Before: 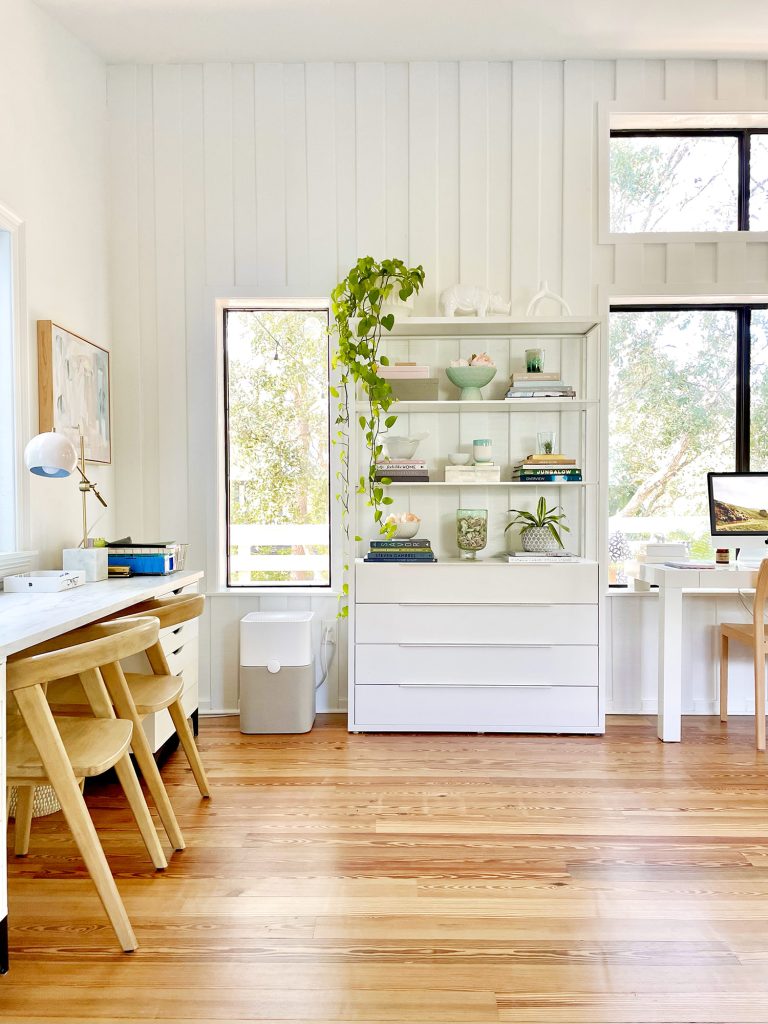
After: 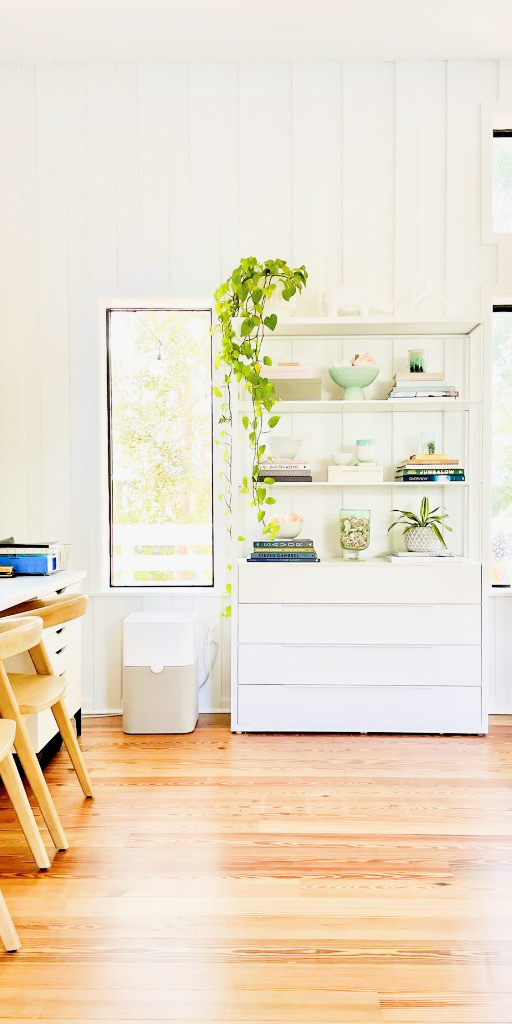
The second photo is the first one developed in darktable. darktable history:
crop and rotate: left 15.351%, right 17.916%
exposure: black level correction 0, exposure 1.02 EV, compensate highlight preservation false
filmic rgb: black relative exposure -7.65 EV, white relative exposure 4.56 EV, threshold 2.98 EV, hardness 3.61, contrast 1.261, preserve chrominance max RGB, enable highlight reconstruction true
